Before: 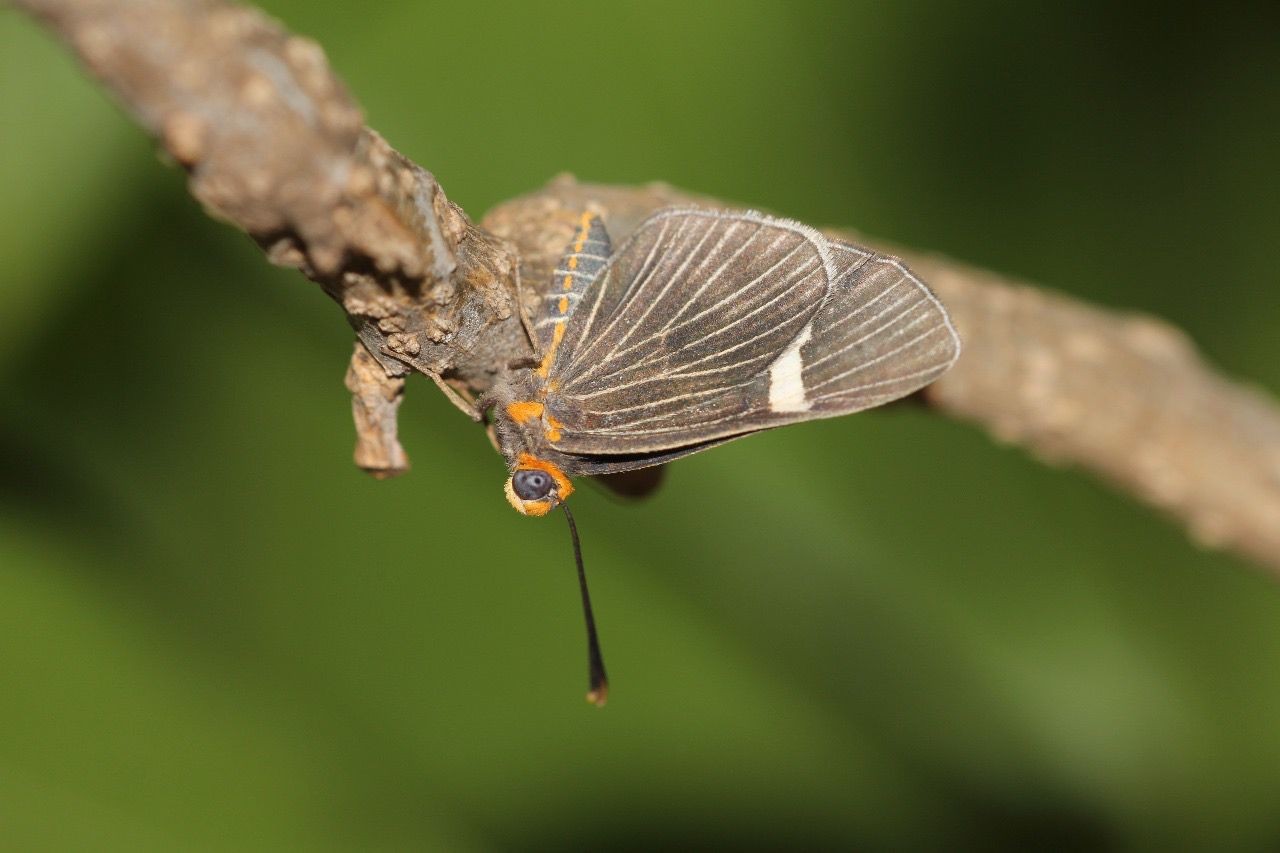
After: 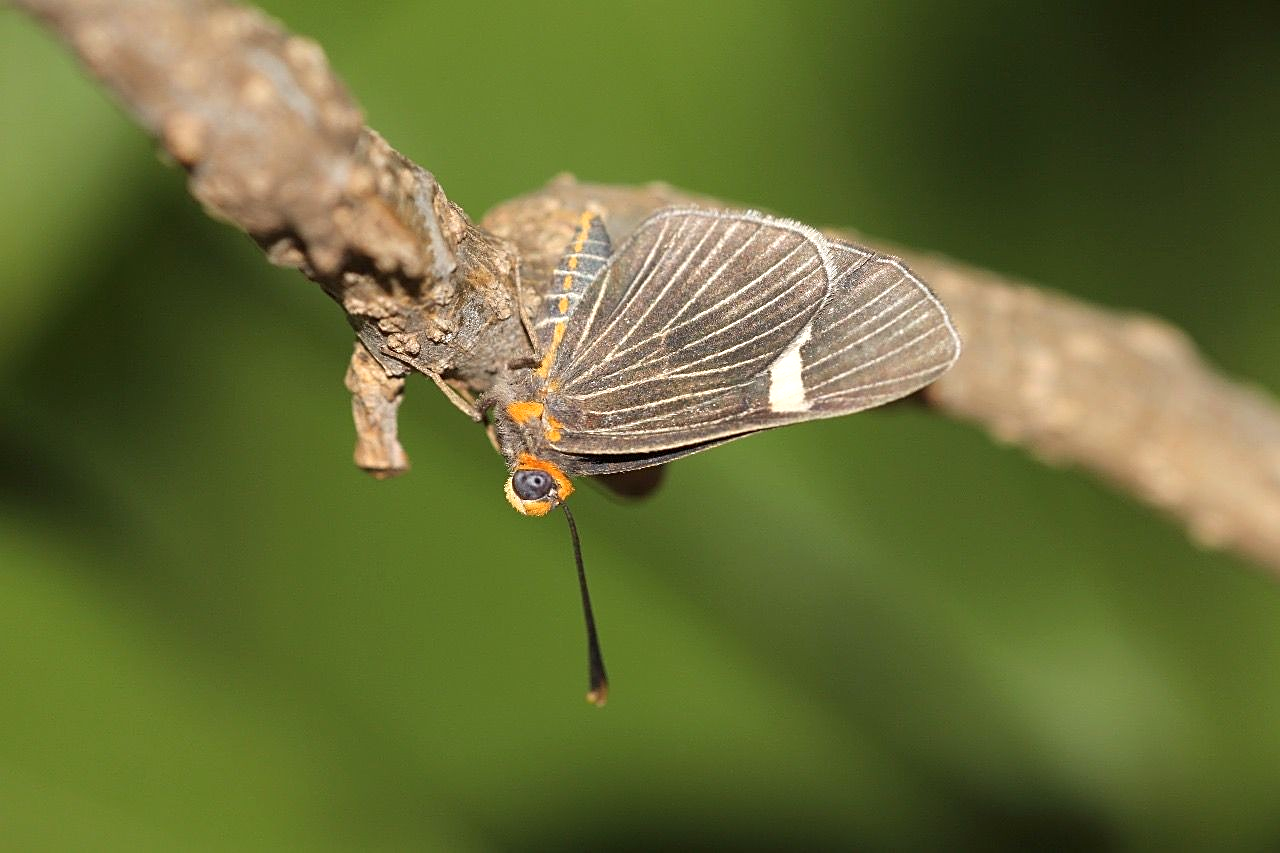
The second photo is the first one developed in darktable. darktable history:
exposure: exposure 0.3 EV, compensate highlight preservation false
sharpen: on, module defaults
